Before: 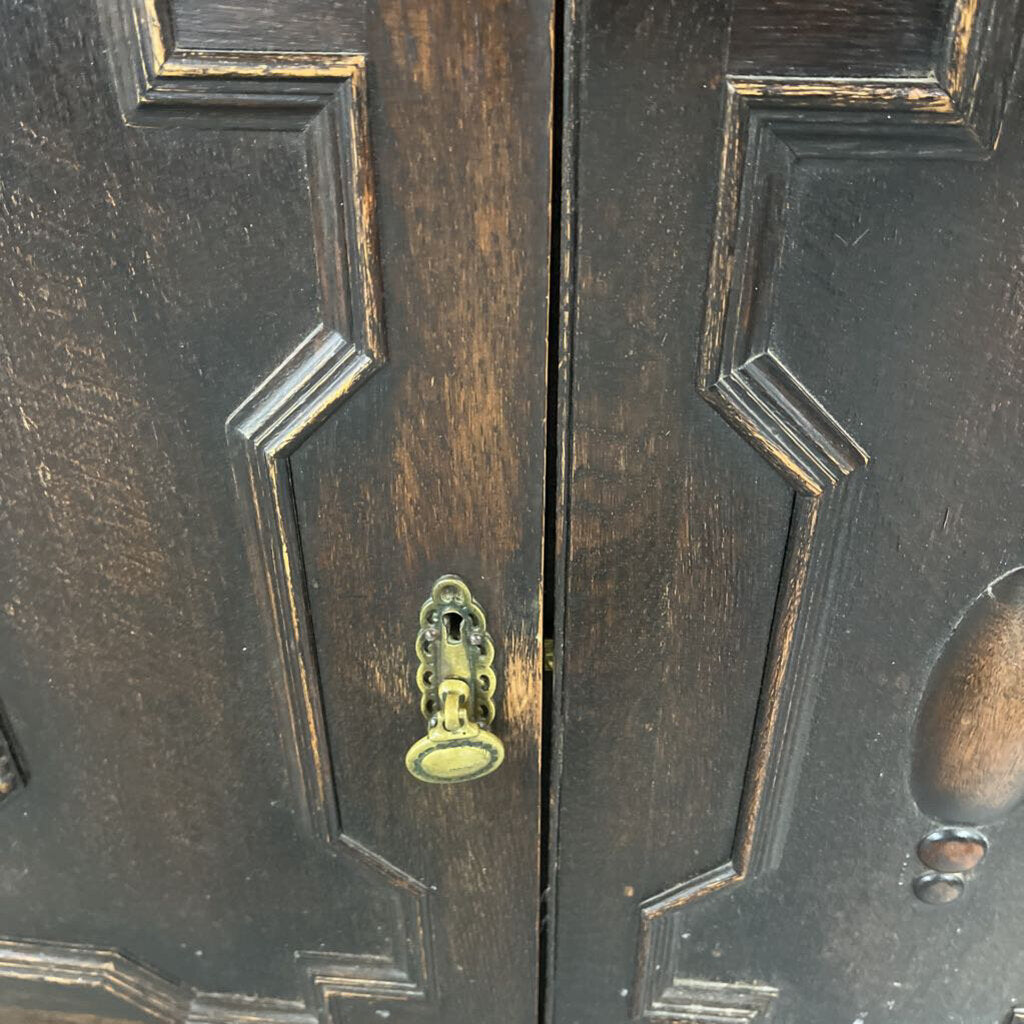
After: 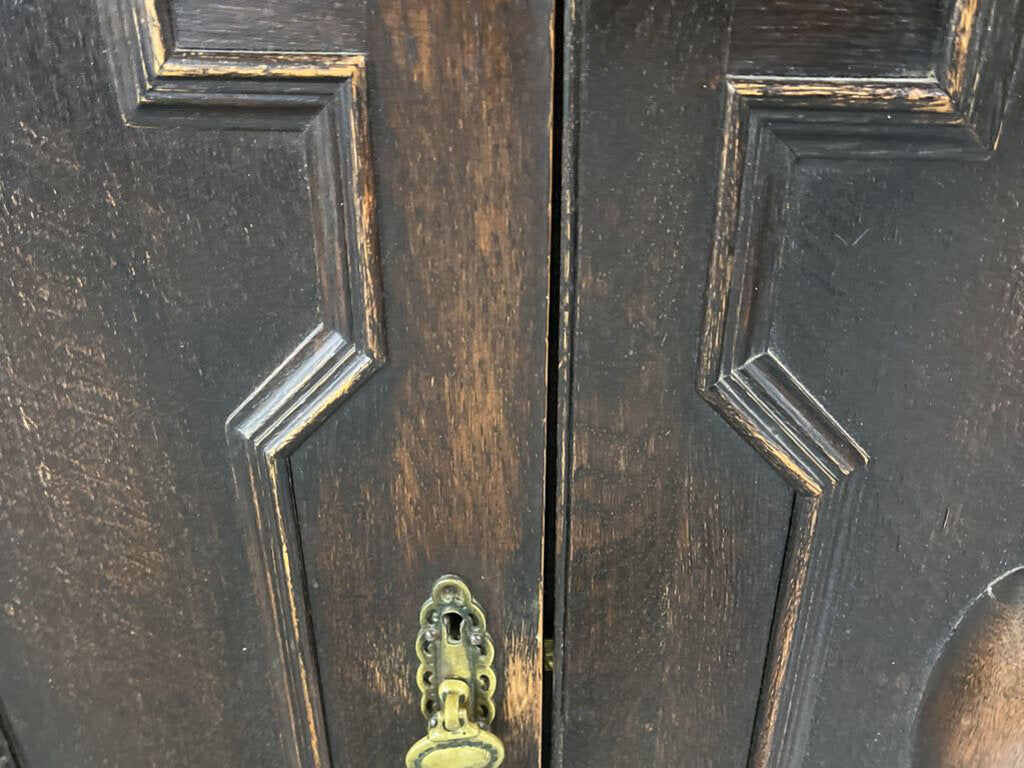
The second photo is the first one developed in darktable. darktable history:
crop: bottom 24.967%
white balance: red 1.004, blue 1.024
